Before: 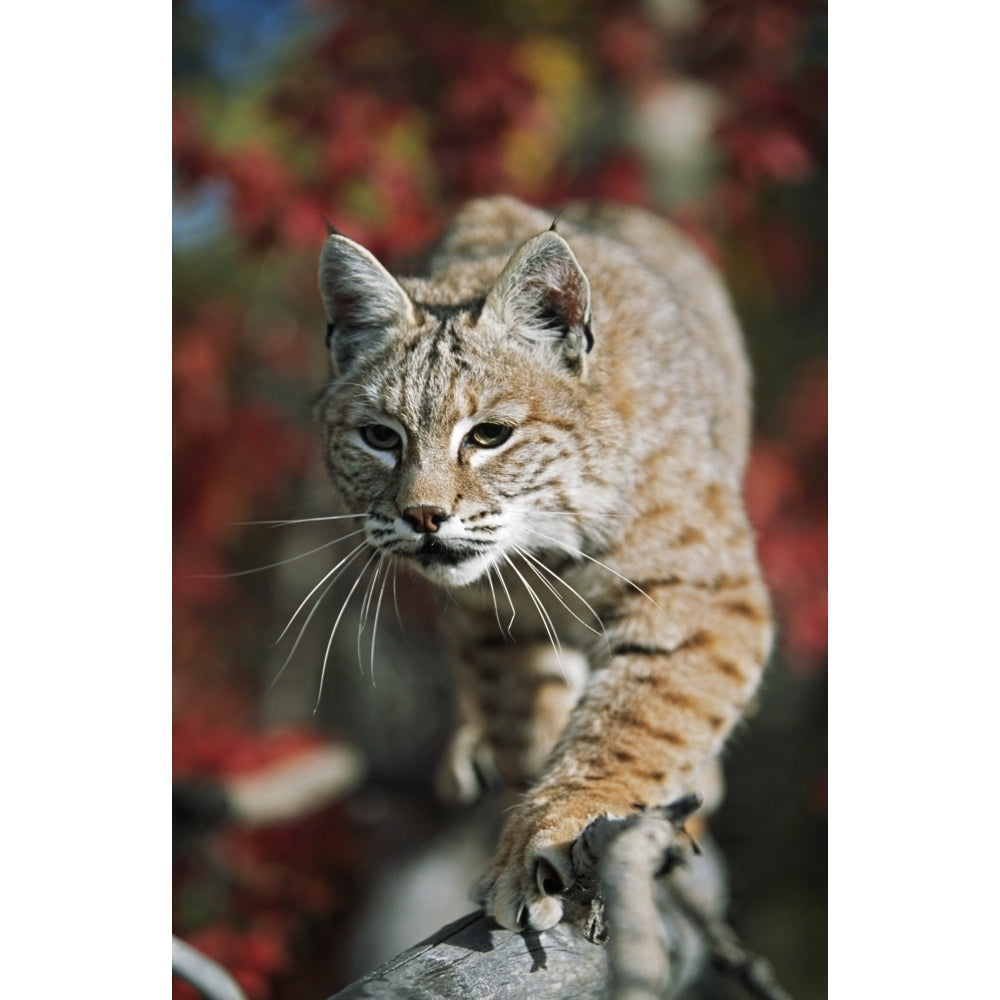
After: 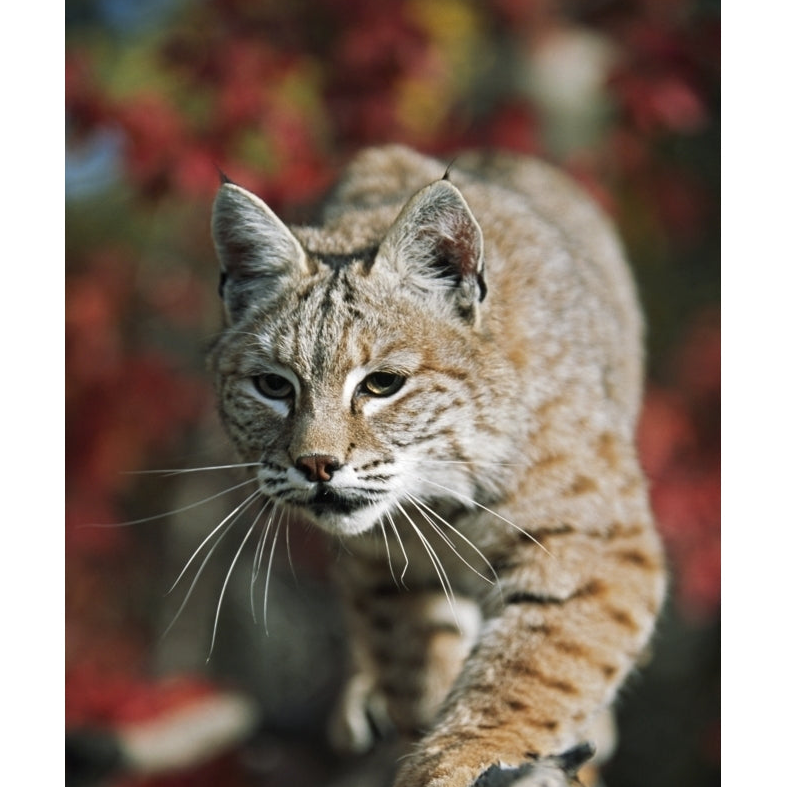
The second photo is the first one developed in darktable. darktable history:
crop and rotate: left 10.725%, top 5.149%, right 10.404%, bottom 16.052%
